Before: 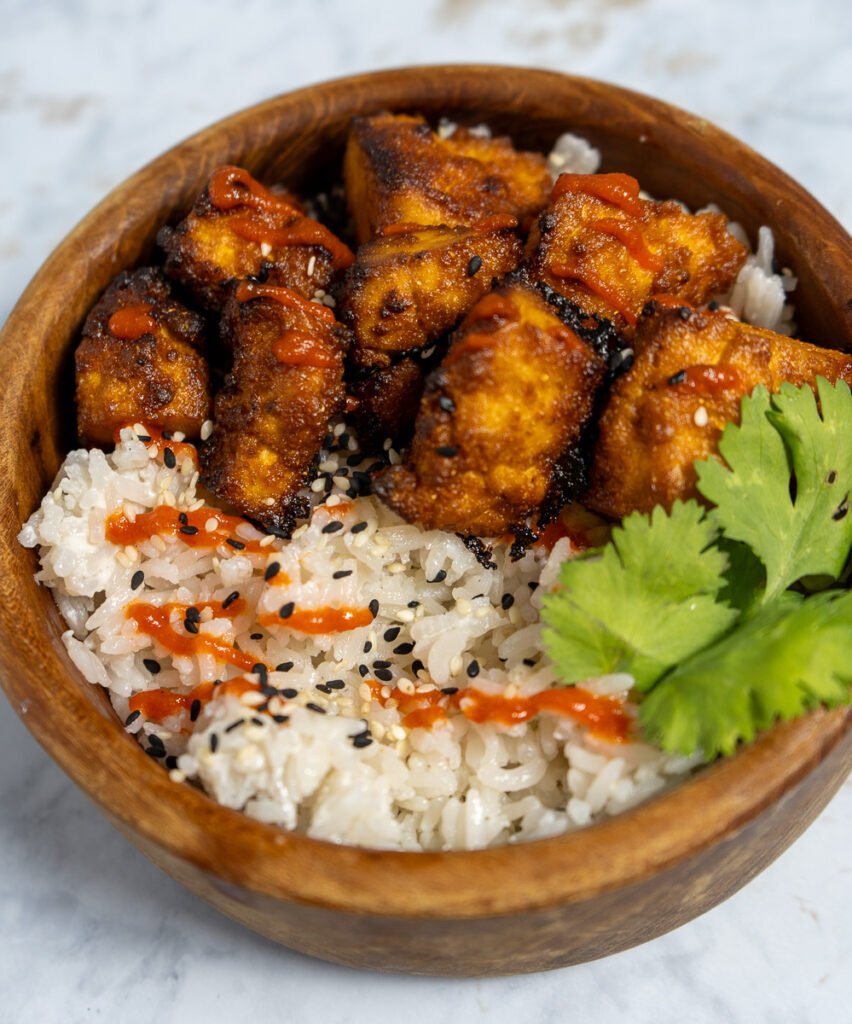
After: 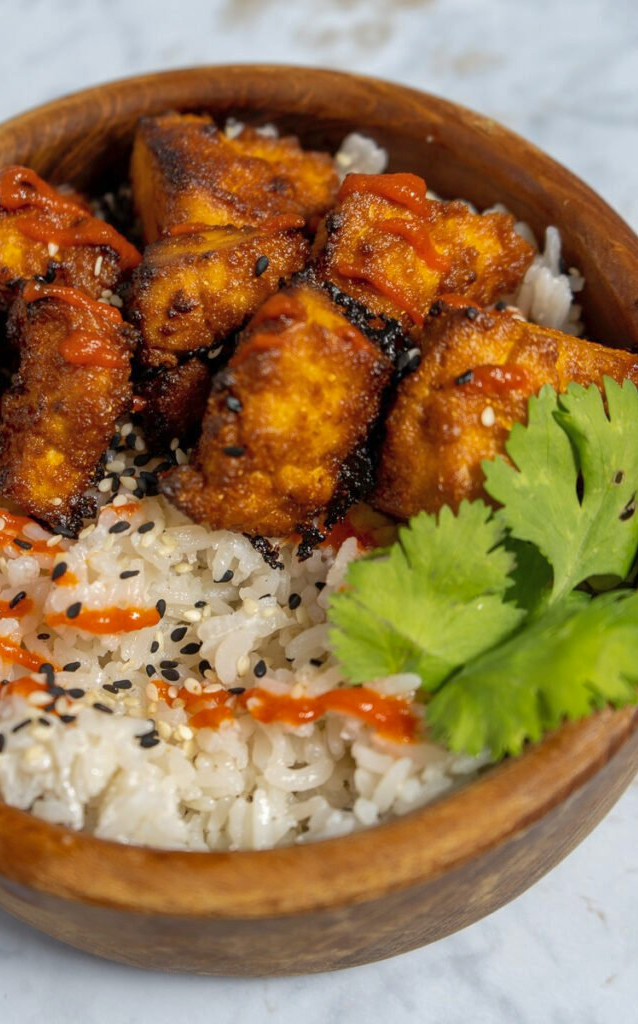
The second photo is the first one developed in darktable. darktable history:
crop and rotate: left 25.066%
shadows and highlights: on, module defaults
